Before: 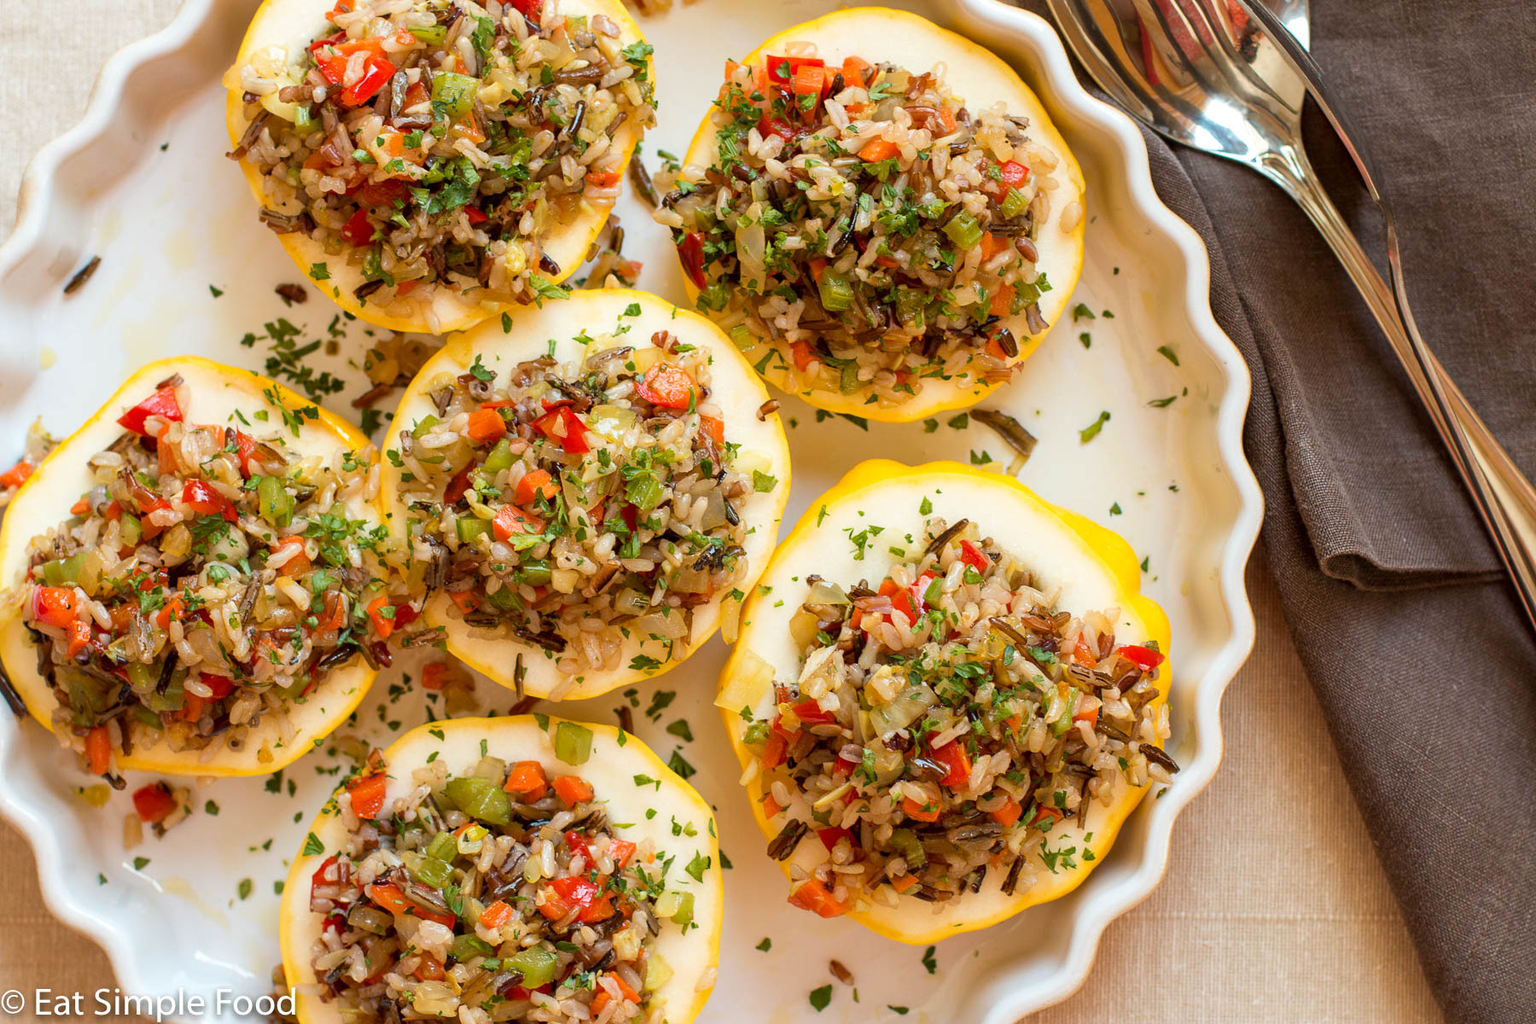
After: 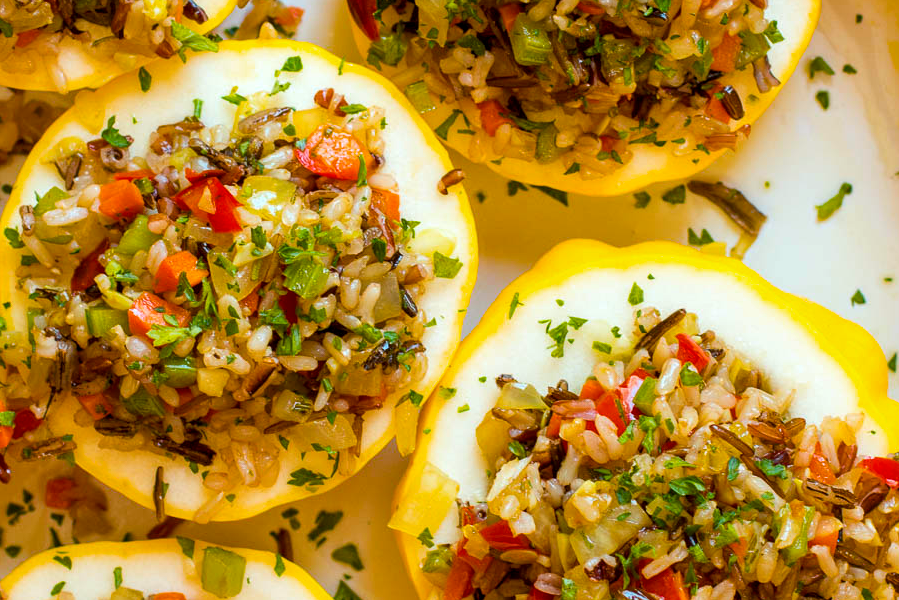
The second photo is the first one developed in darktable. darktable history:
color correction: highlights a* -4.18, highlights b* -10.81
crop: left 25%, top 25%, right 25%, bottom 25%
local contrast: highlights 100%, shadows 100%, detail 120%, midtone range 0.2
color balance rgb: linear chroma grading › global chroma 15%, perceptual saturation grading › global saturation 30%
